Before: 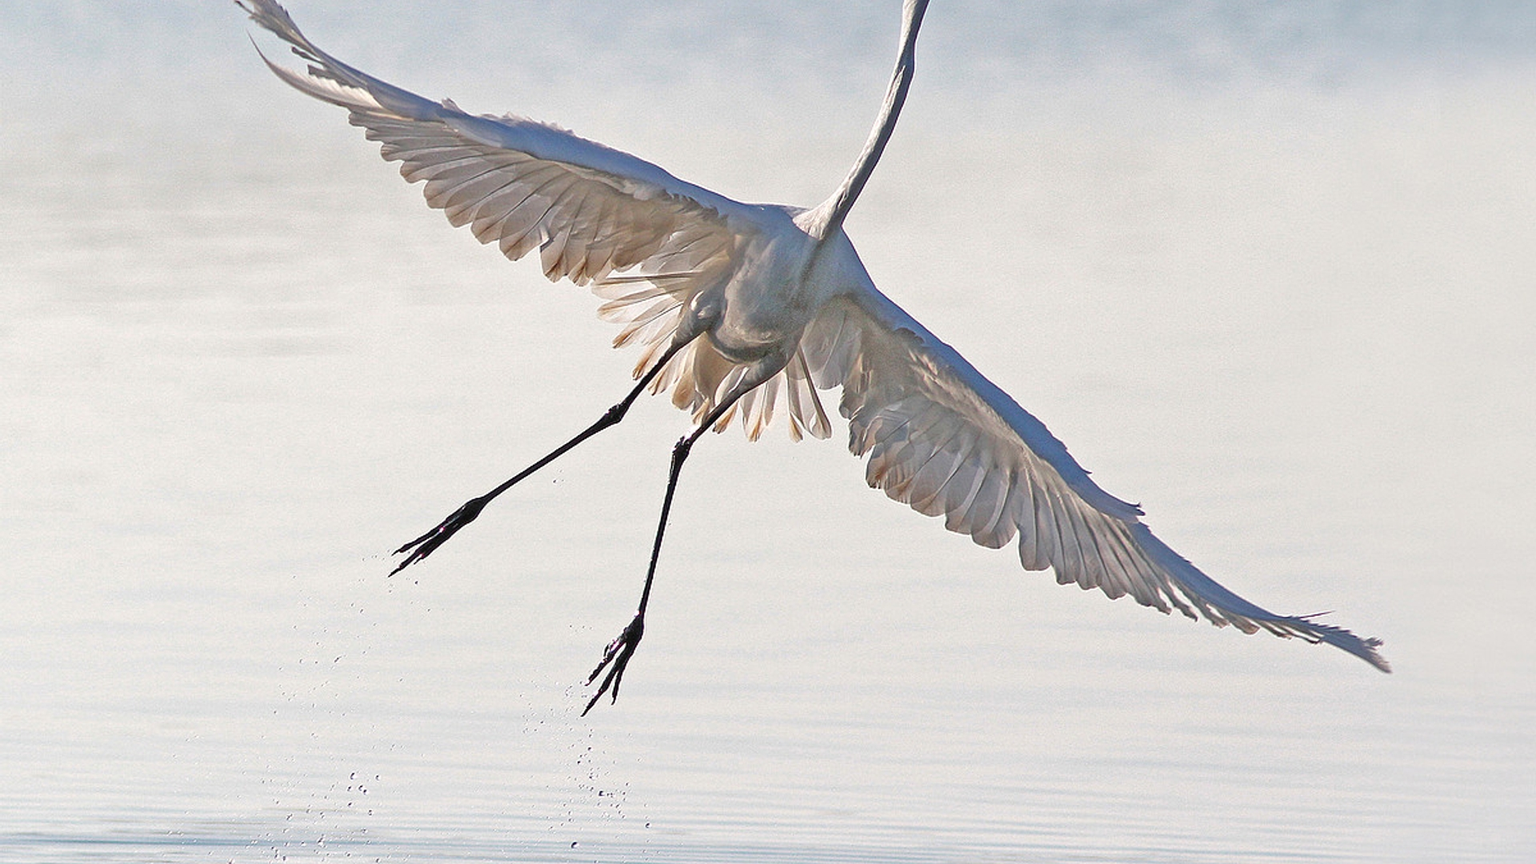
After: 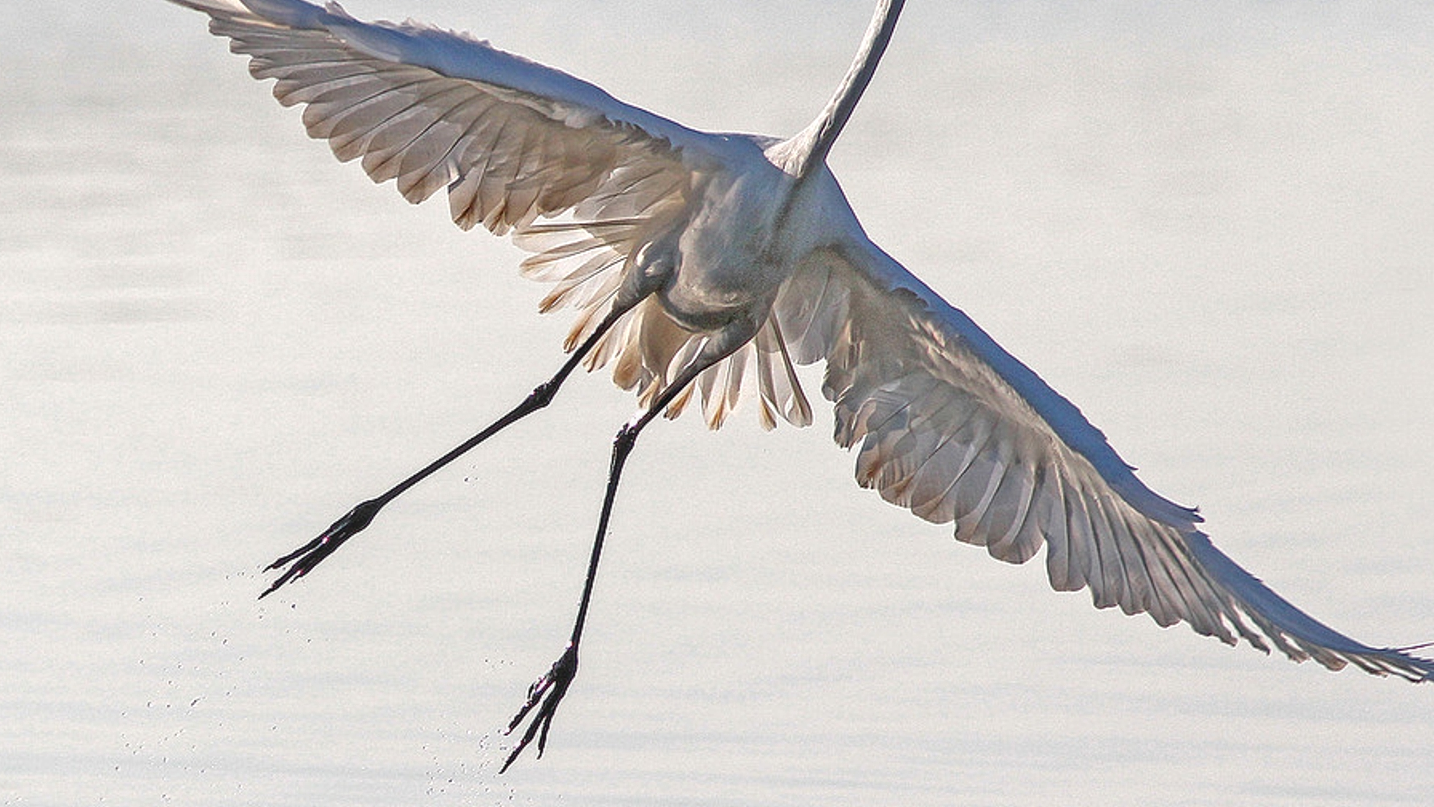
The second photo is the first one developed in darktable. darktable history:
local contrast: on, module defaults
crop and rotate: left 11.831%, top 11.346%, right 13.429%, bottom 13.899%
